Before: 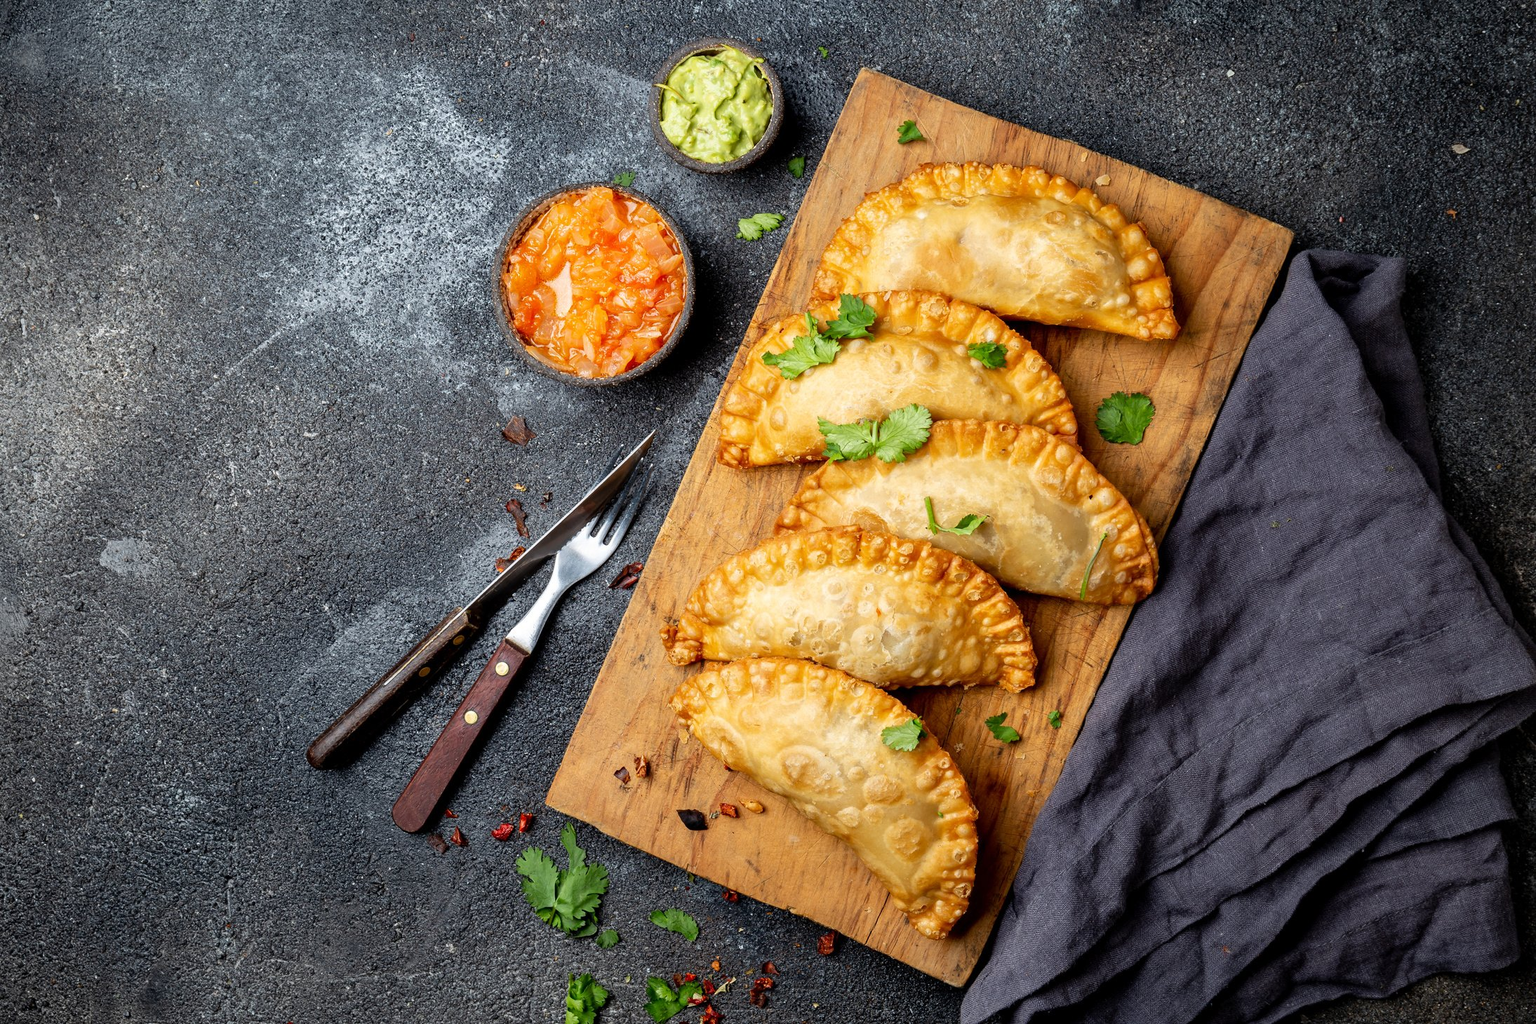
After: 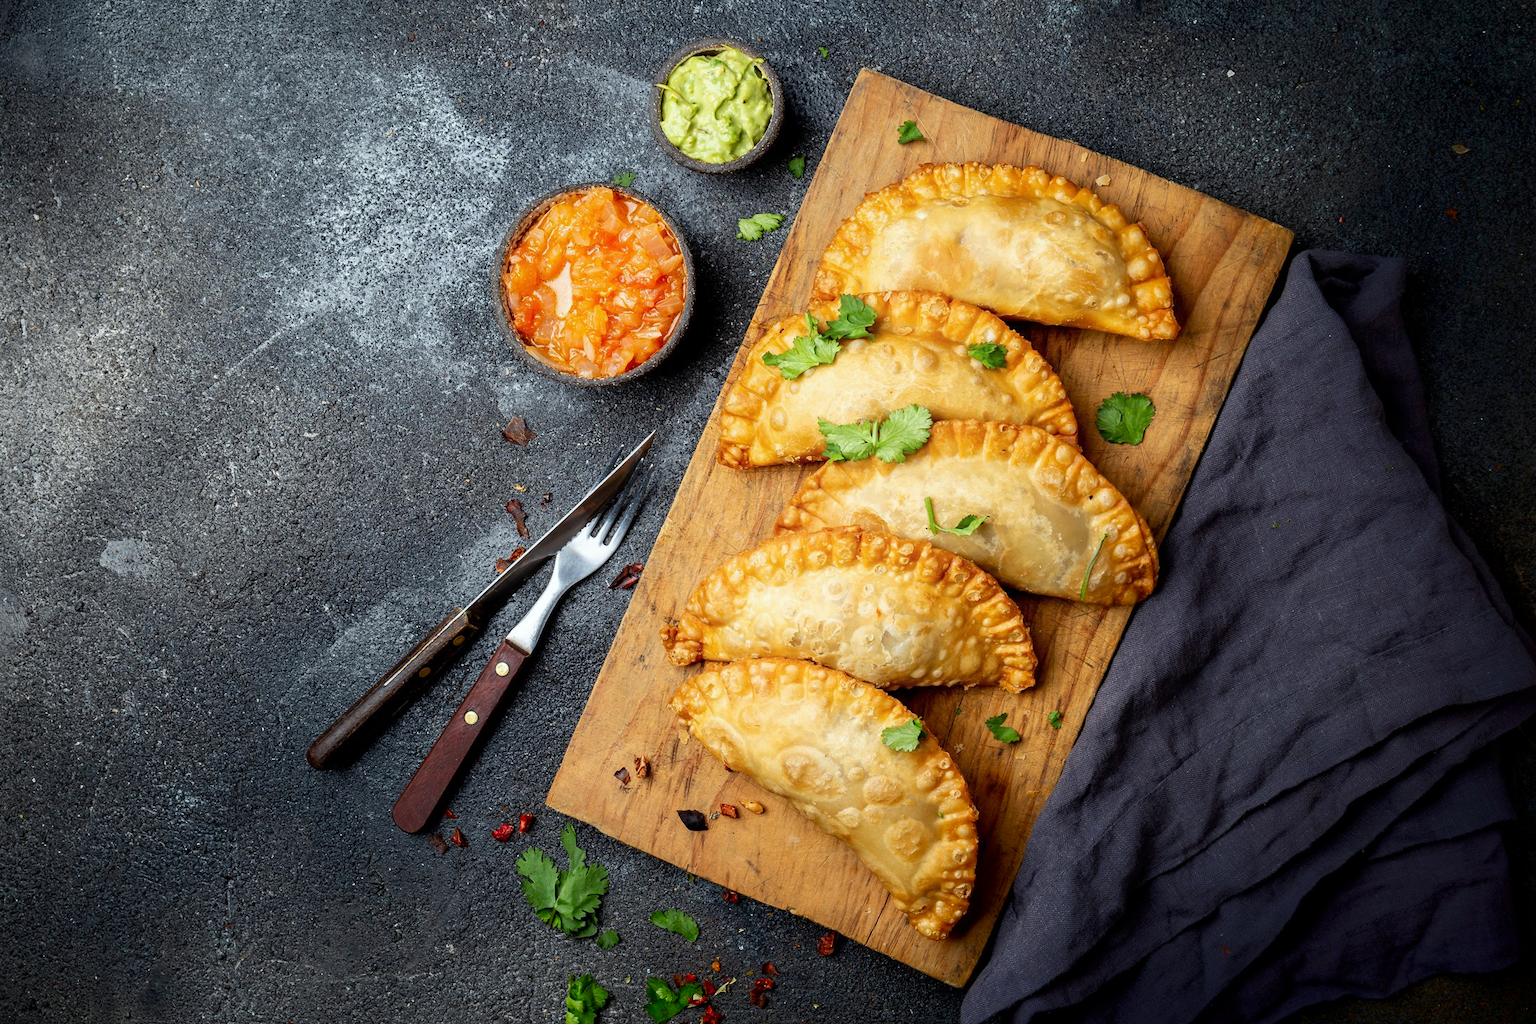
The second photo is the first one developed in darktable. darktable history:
shadows and highlights: shadows -70, highlights 35, soften with gaussian
white balance: red 0.978, blue 0.999
